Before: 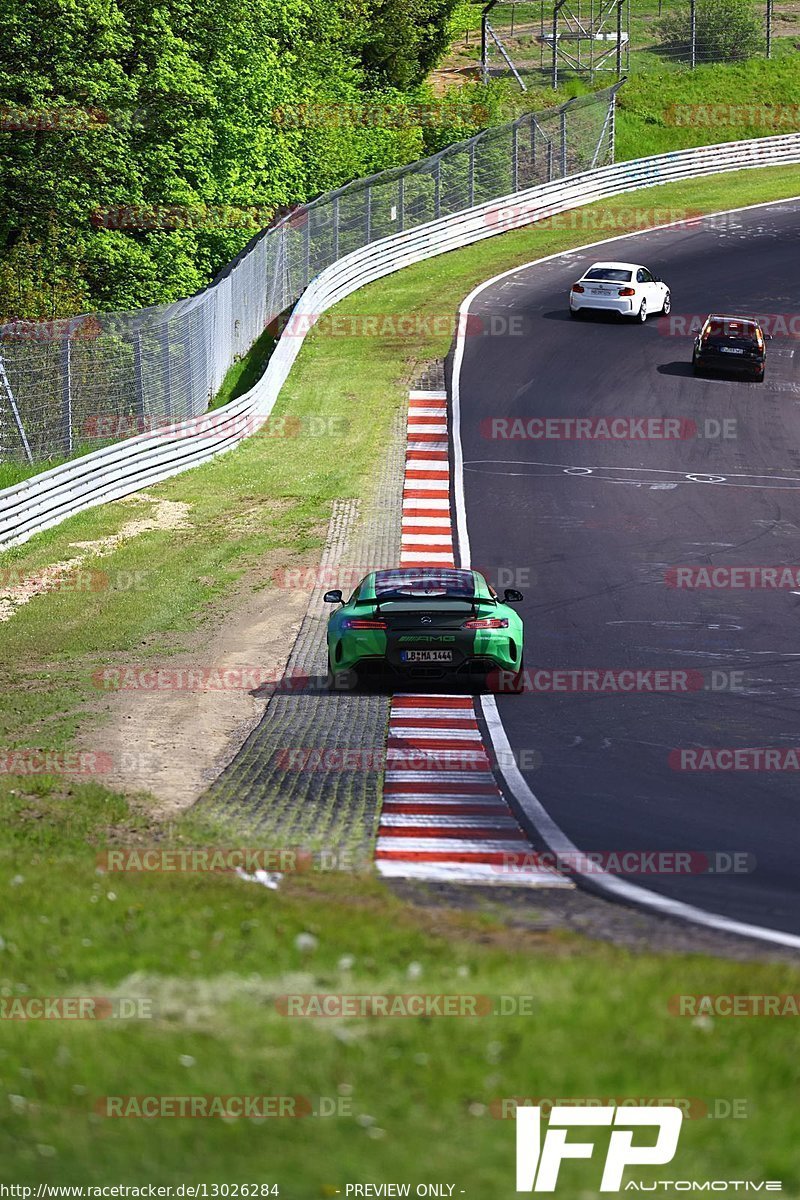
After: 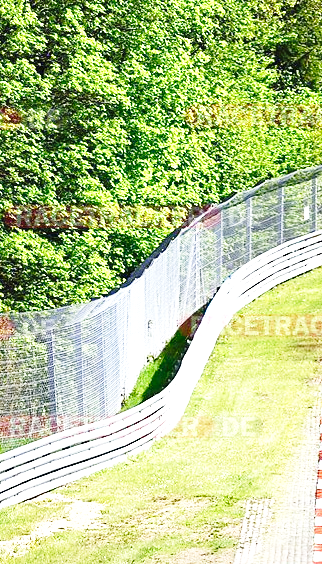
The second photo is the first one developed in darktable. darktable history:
exposure: black level correction 0, exposure 0.898 EV, compensate highlight preservation false
crop and rotate: left 10.976%, top 0.046%, right 48.733%, bottom 52.889%
color calibration: illuminant same as pipeline (D50), adaptation none (bypass), x 0.332, y 0.334, temperature 5020.52 K
shadows and highlights: shadows 37.45, highlights -26.79, soften with gaussian
base curve: curves: ch0 [(0, 0) (0.028, 0.03) (0.121, 0.232) (0.46, 0.748) (0.859, 0.968) (1, 1)], preserve colors none
